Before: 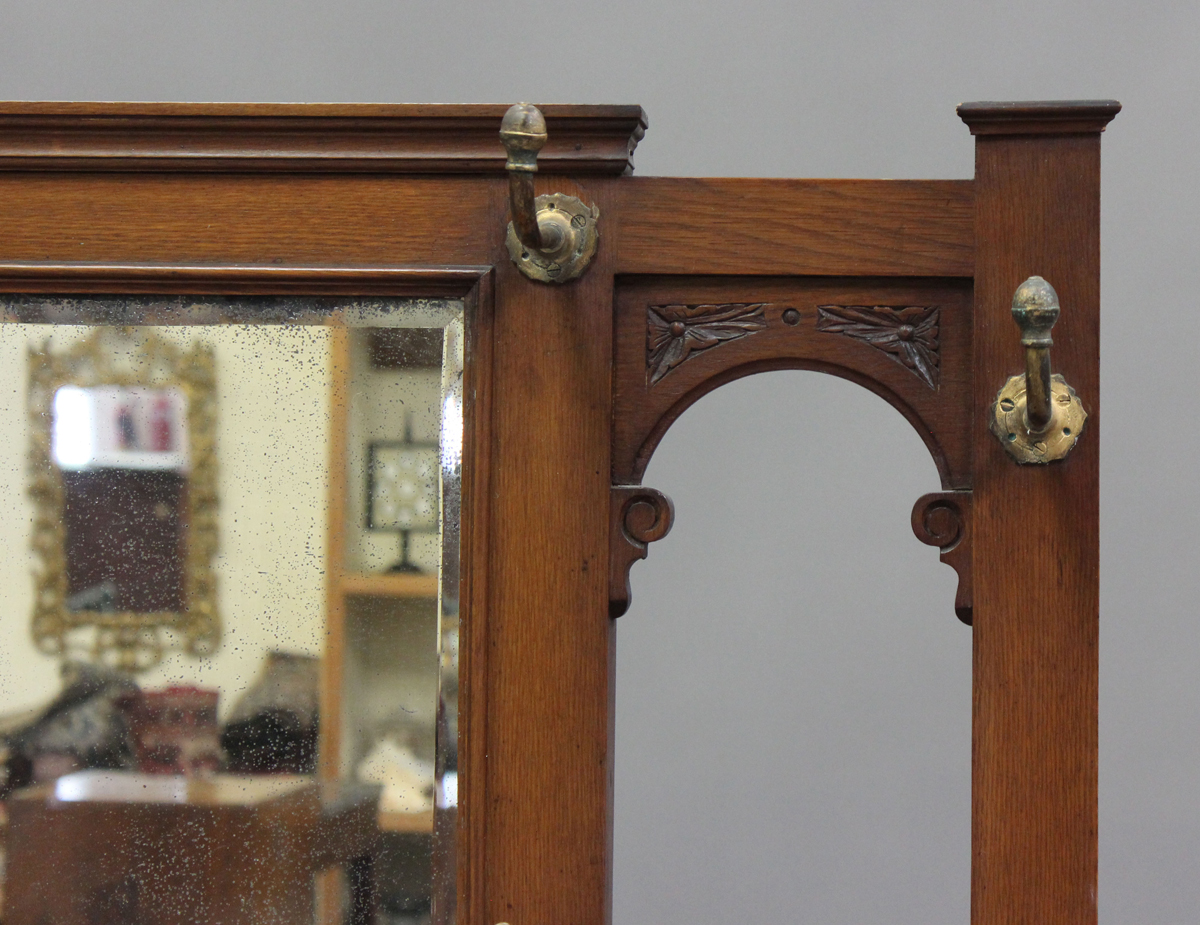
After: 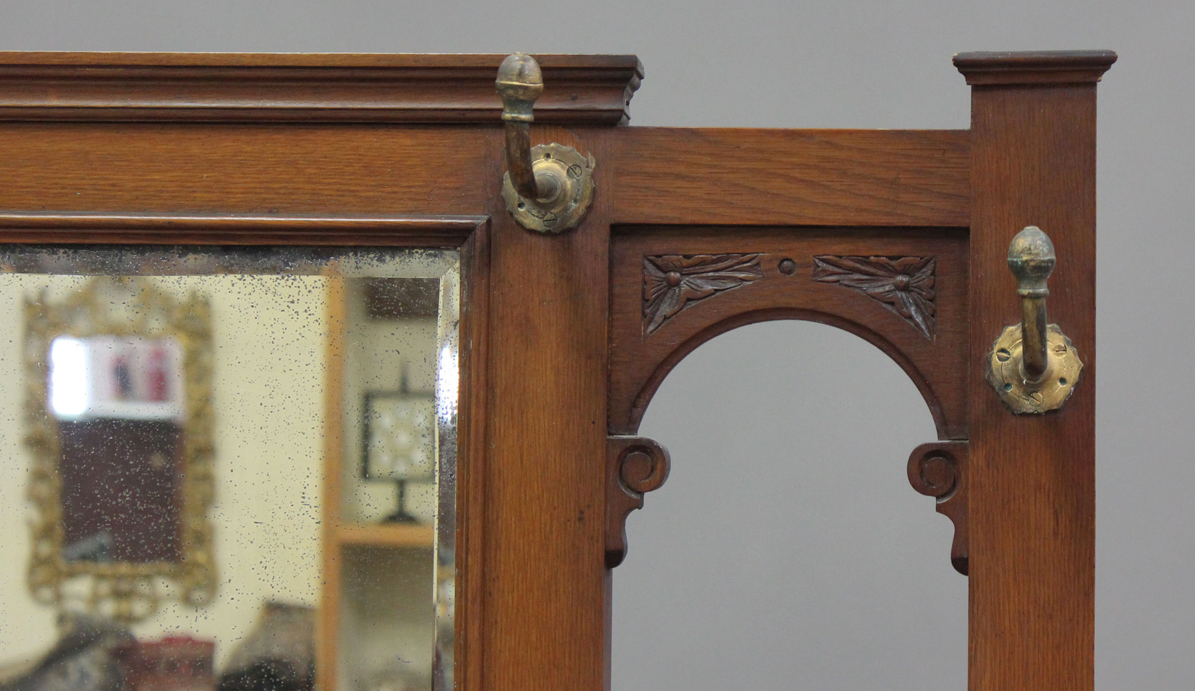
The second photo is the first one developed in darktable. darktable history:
crop: left 0.387%, top 5.469%, bottom 19.809%
shadows and highlights: on, module defaults
